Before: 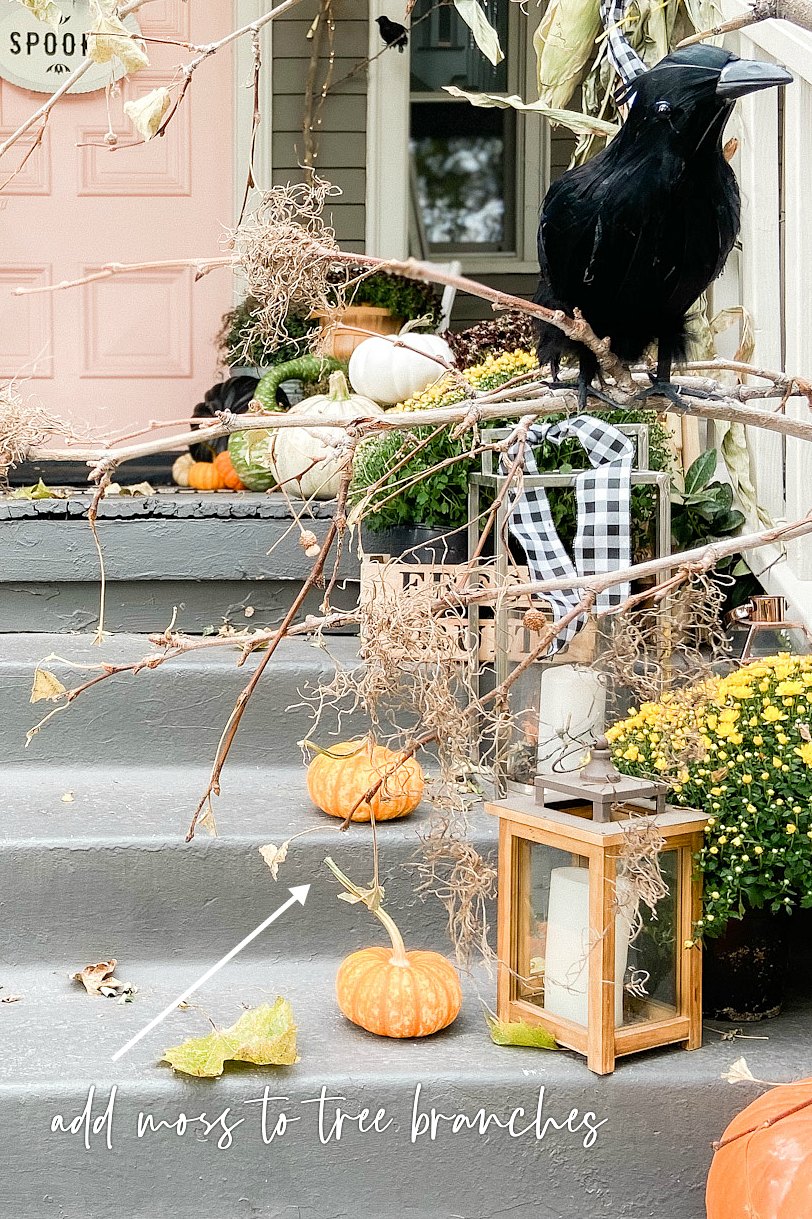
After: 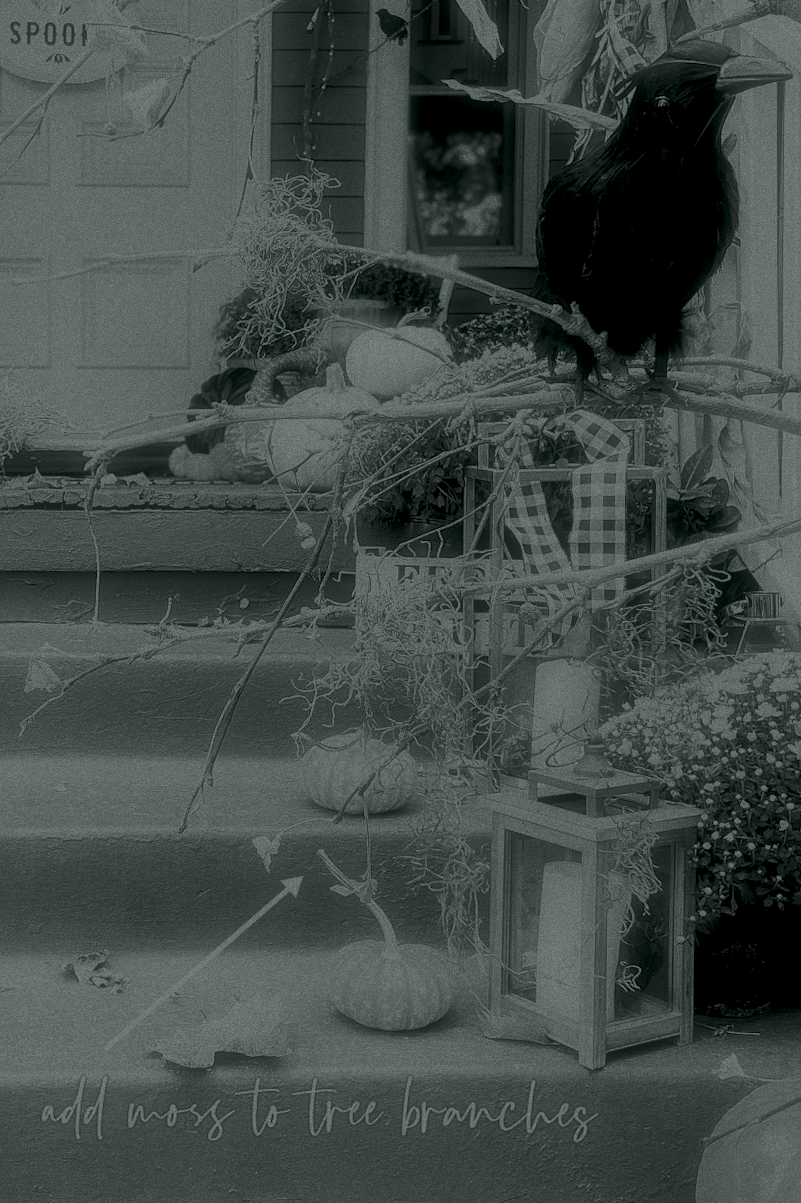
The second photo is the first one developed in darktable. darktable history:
crop and rotate: angle -0.5°
color correction: highlights a* 15, highlights b* 31.55
exposure: black level correction 0, exposure 0.7 EV, compensate exposure bias true, compensate highlight preservation false
soften: size 60.24%, saturation 65.46%, brightness 0.506 EV, mix 25.7%
local contrast: highlights 100%, shadows 100%, detail 120%, midtone range 0.2
grain: coarseness 0.09 ISO, strength 40%
colorize: hue 90°, saturation 19%, lightness 1.59%, version 1
